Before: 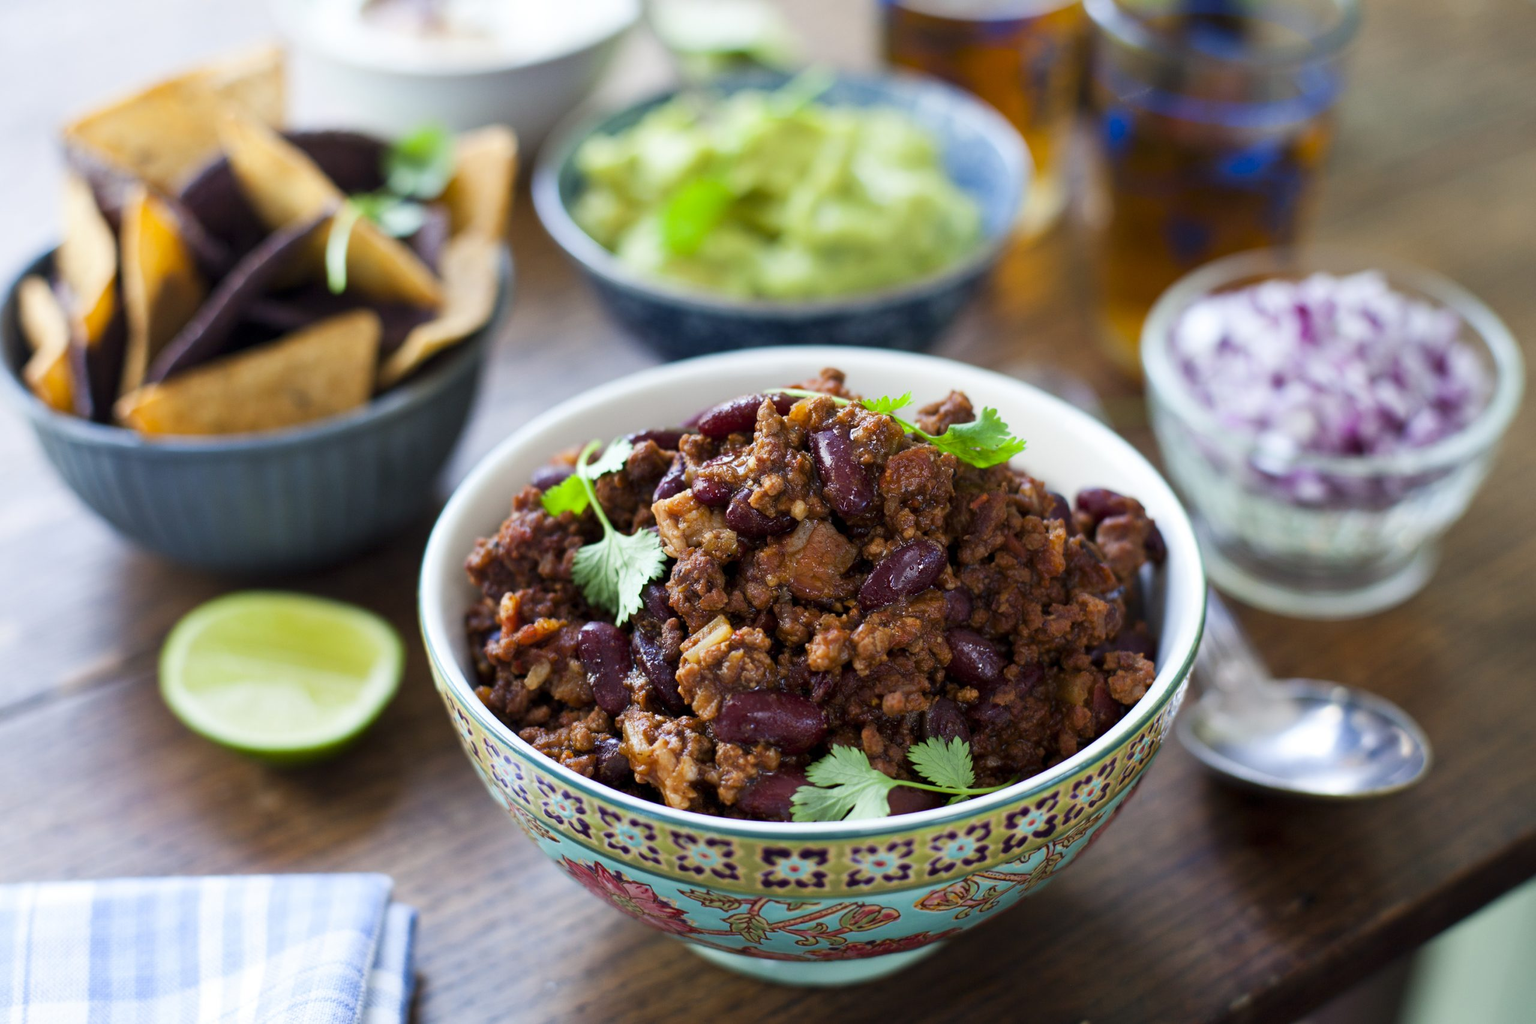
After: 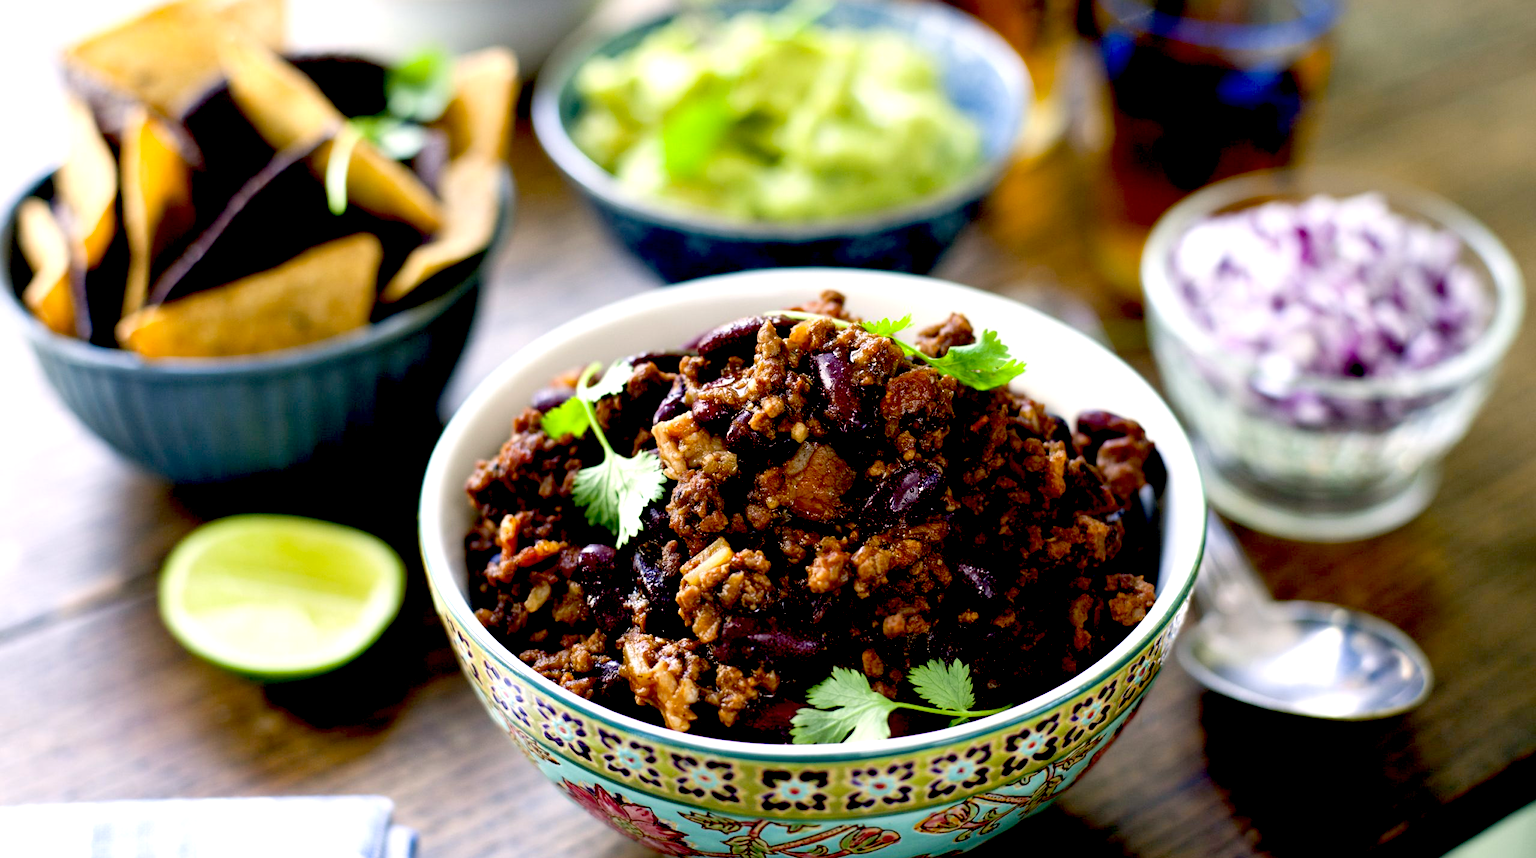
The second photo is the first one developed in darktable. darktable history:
exposure: black level correction 0.04, exposure 0.5 EV, compensate highlight preservation false
crop: top 7.625%, bottom 8.027%
color correction: highlights a* 4.02, highlights b* 4.98, shadows a* -7.55, shadows b* 4.98
